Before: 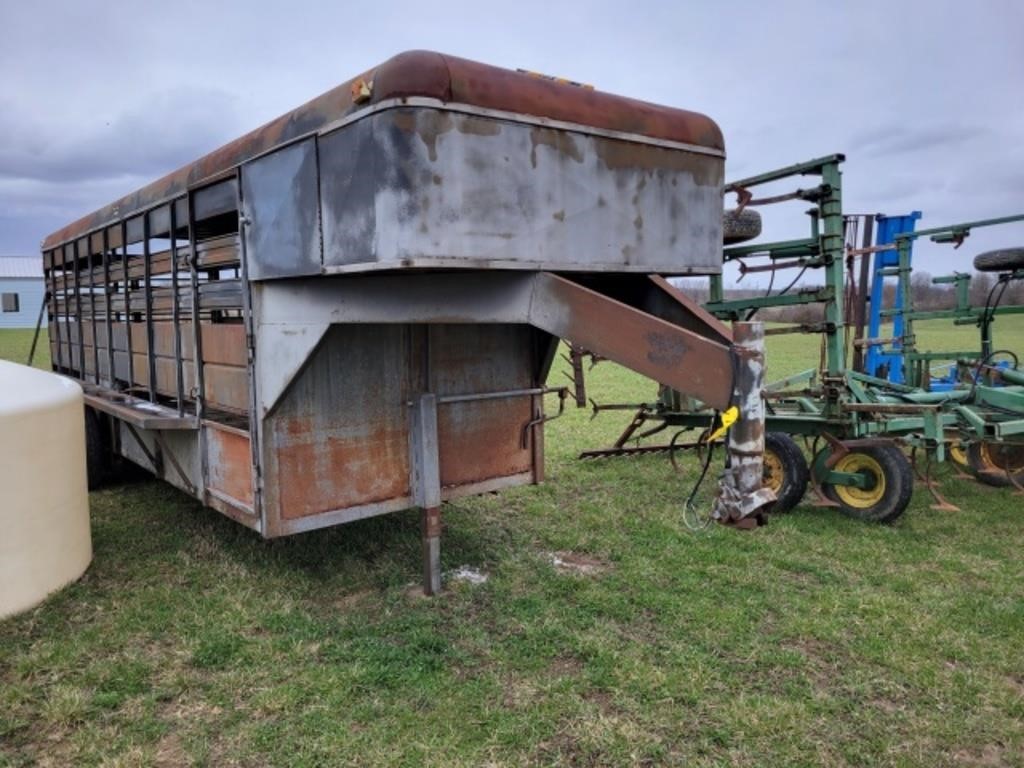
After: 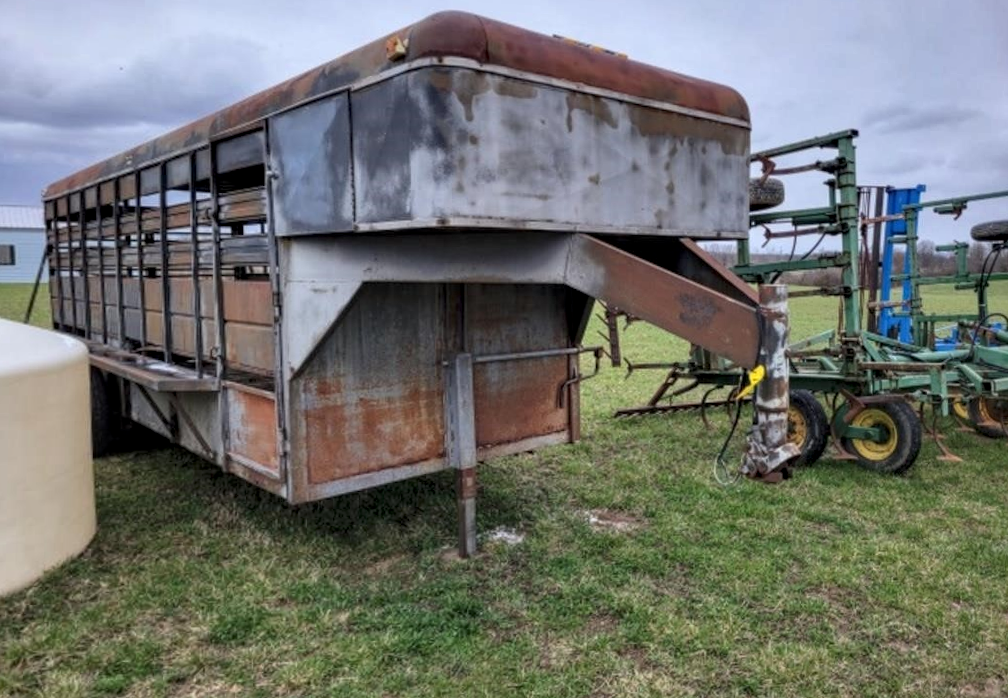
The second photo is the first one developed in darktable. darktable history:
rotate and perspective: rotation -0.013°, lens shift (vertical) -0.027, lens shift (horizontal) 0.178, crop left 0.016, crop right 0.989, crop top 0.082, crop bottom 0.918
local contrast: highlights 99%, shadows 86%, detail 160%, midtone range 0.2
